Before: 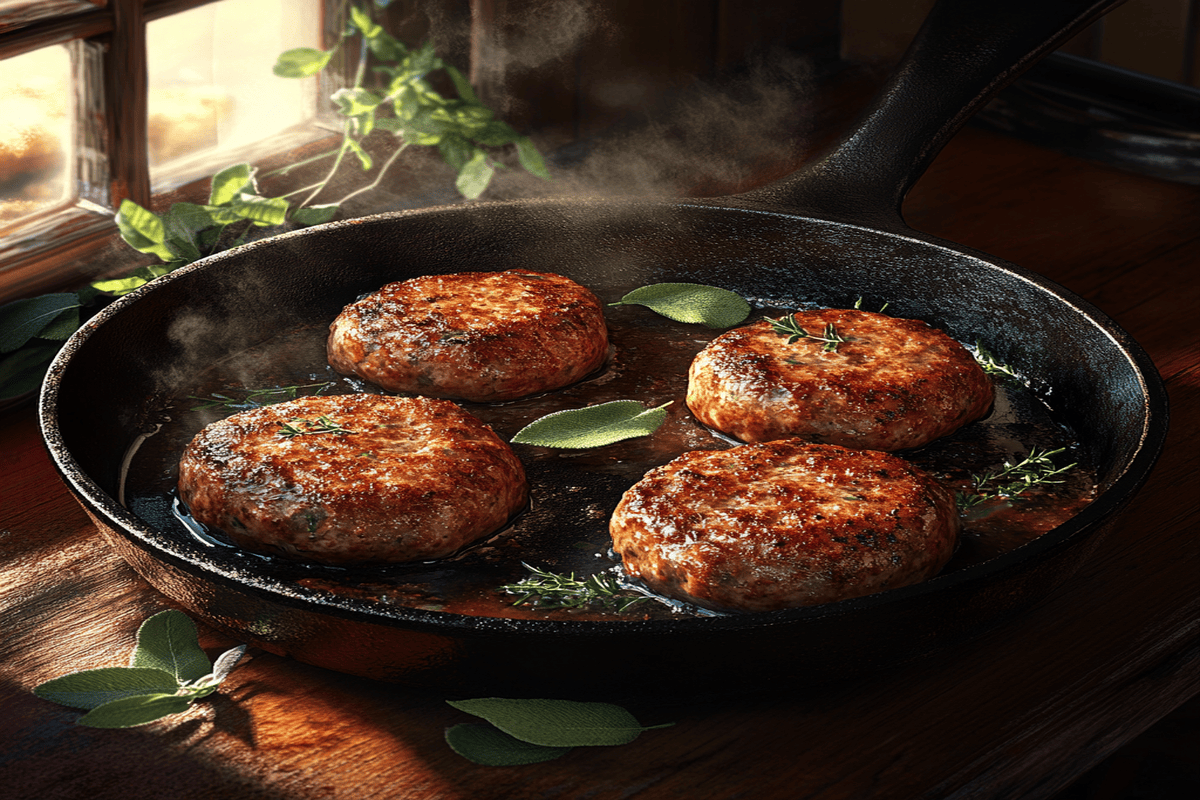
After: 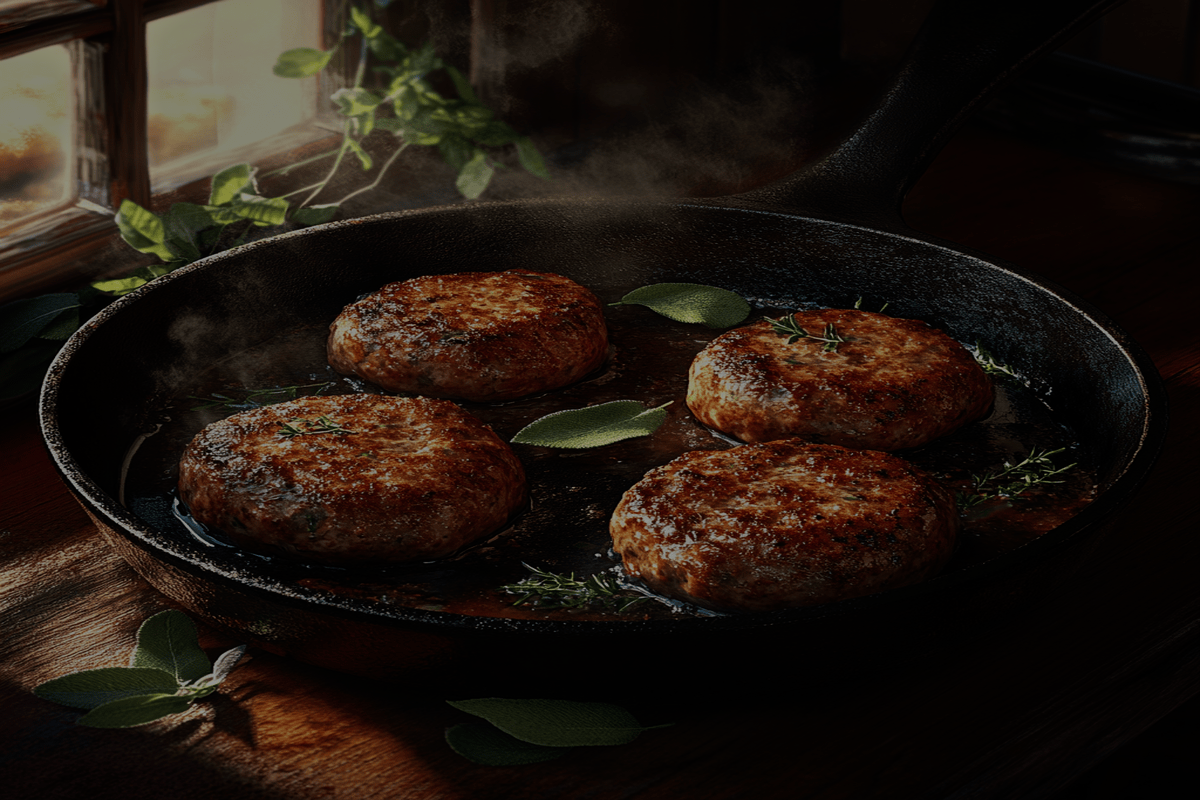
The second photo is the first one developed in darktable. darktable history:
exposure: exposure -0.116 EV, compensate exposure bias true, compensate highlight preservation false
tone equalizer: -8 EV -2 EV, -7 EV -2 EV, -6 EV -2 EV, -5 EV -2 EV, -4 EV -2 EV, -3 EV -2 EV, -2 EV -2 EV, -1 EV -1.63 EV, +0 EV -2 EV
